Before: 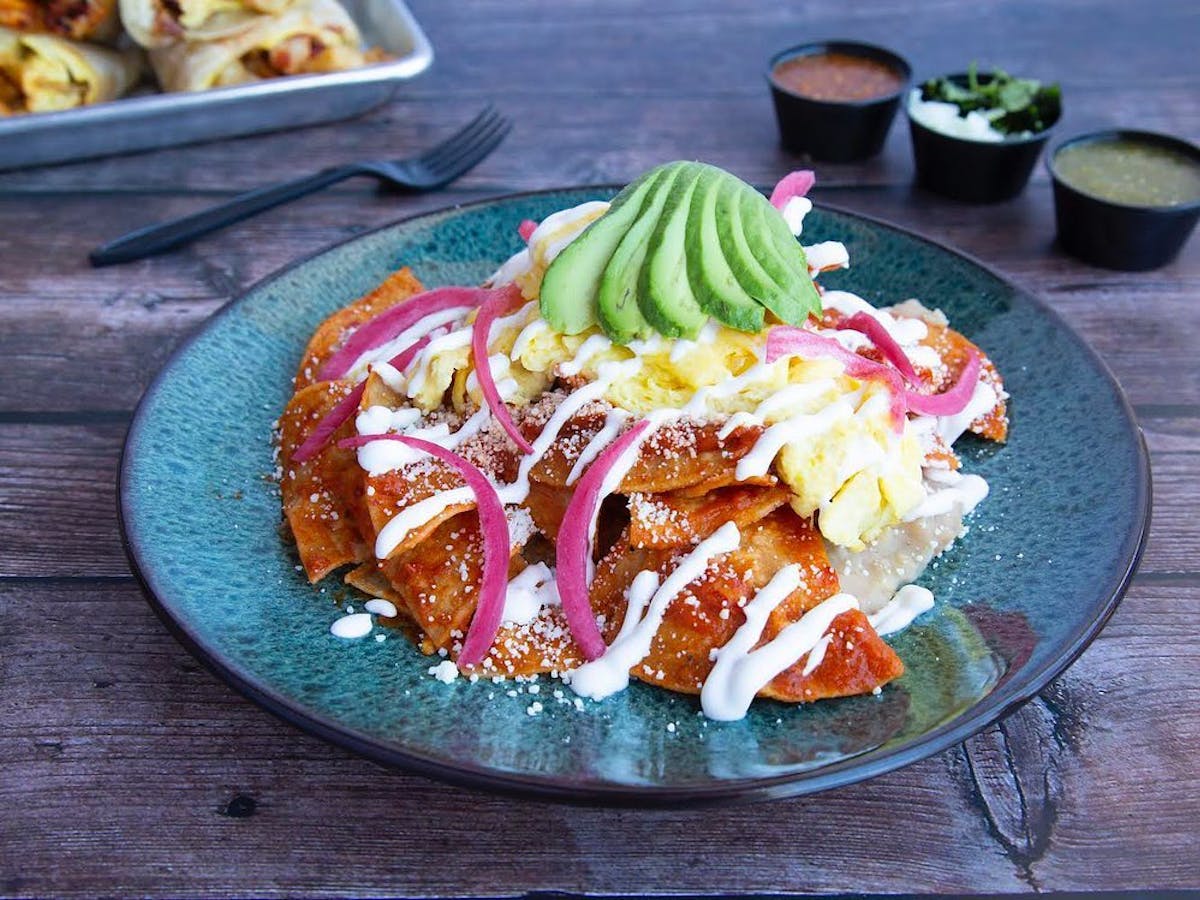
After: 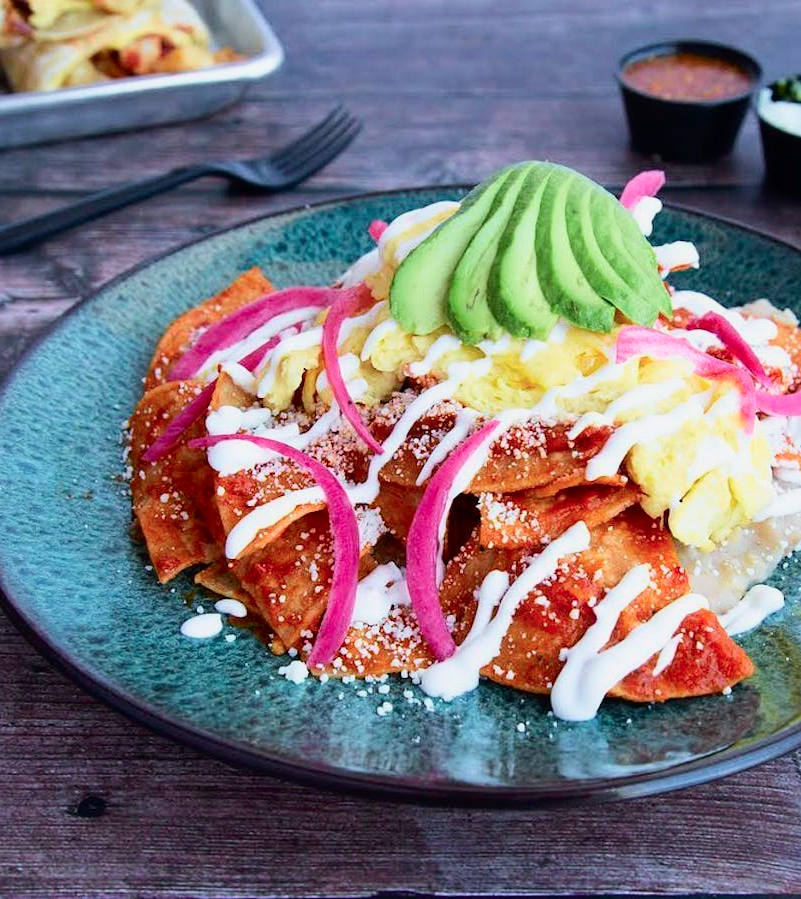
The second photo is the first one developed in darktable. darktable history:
crop and rotate: left 12.545%, right 20.704%
tone curve: curves: ch0 [(0, 0) (0.058, 0.027) (0.214, 0.183) (0.304, 0.288) (0.51, 0.549) (0.658, 0.7) (0.741, 0.775) (0.844, 0.866) (0.986, 0.957)]; ch1 [(0, 0) (0.172, 0.123) (0.312, 0.296) (0.437, 0.429) (0.471, 0.469) (0.502, 0.5) (0.513, 0.515) (0.572, 0.603) (0.617, 0.653) (0.68, 0.724) (0.889, 0.924) (1, 1)]; ch2 [(0, 0) (0.411, 0.424) (0.489, 0.49) (0.502, 0.5) (0.517, 0.519) (0.549, 0.578) (0.604, 0.628) (0.693, 0.686) (1, 1)], color space Lab, independent channels
